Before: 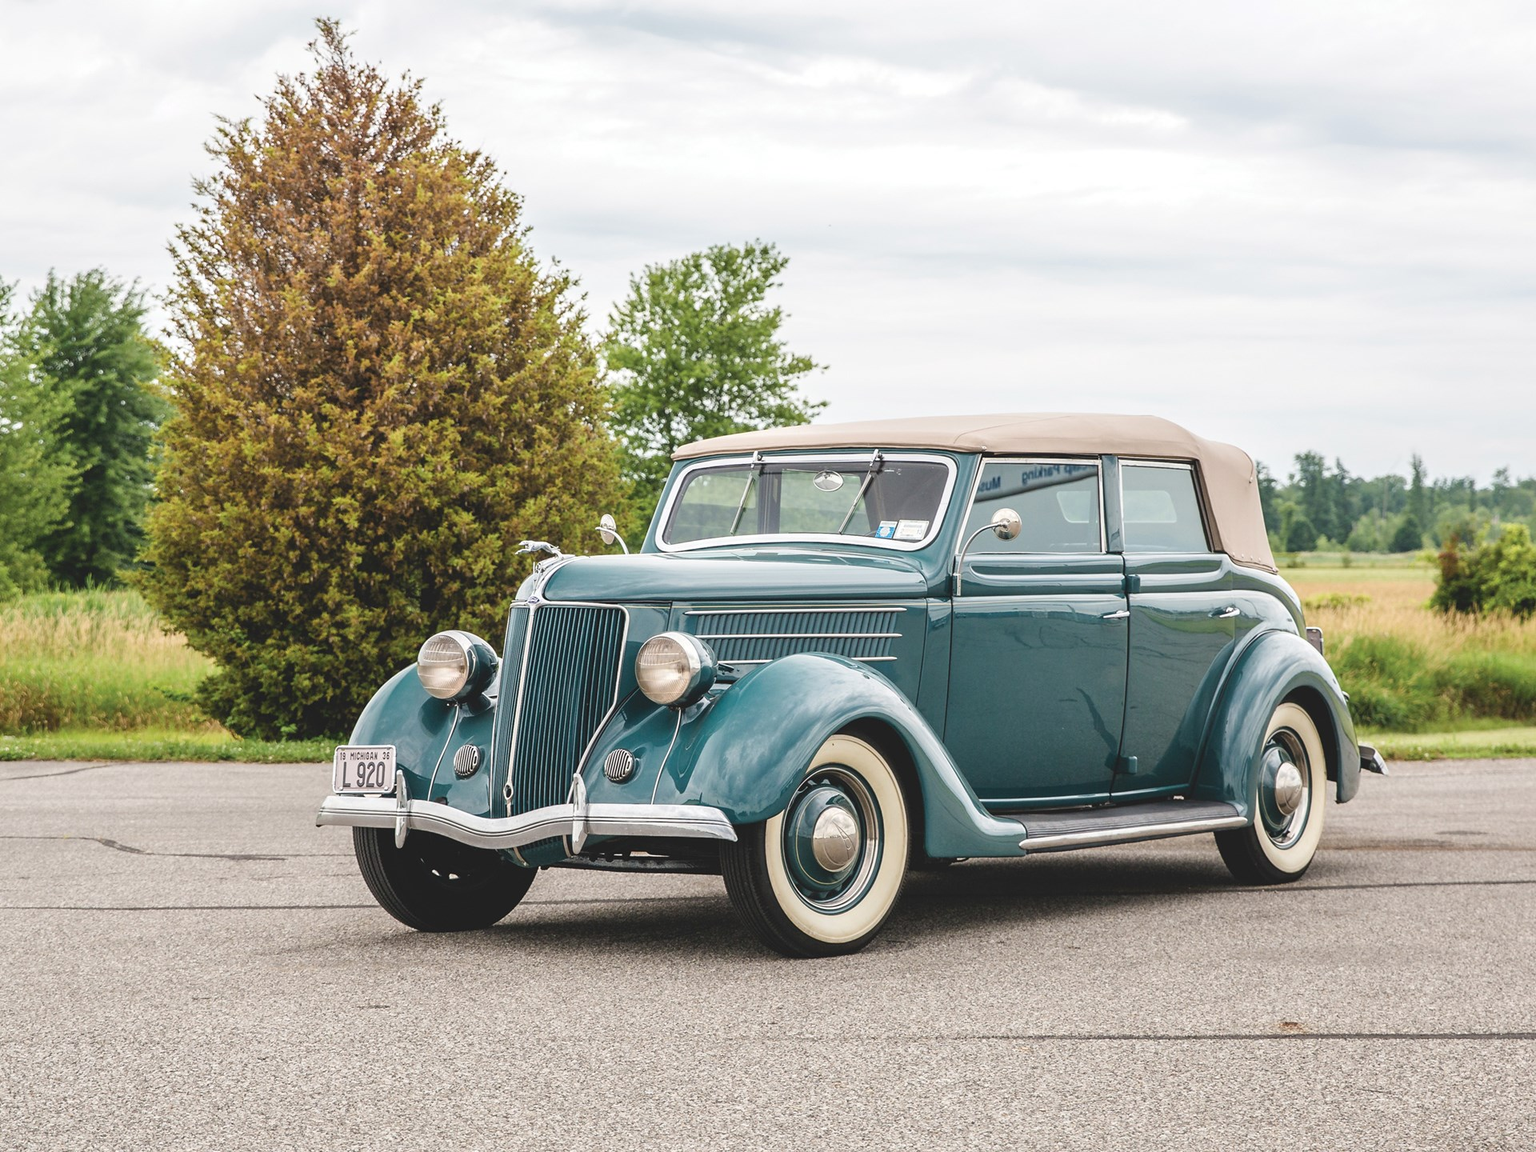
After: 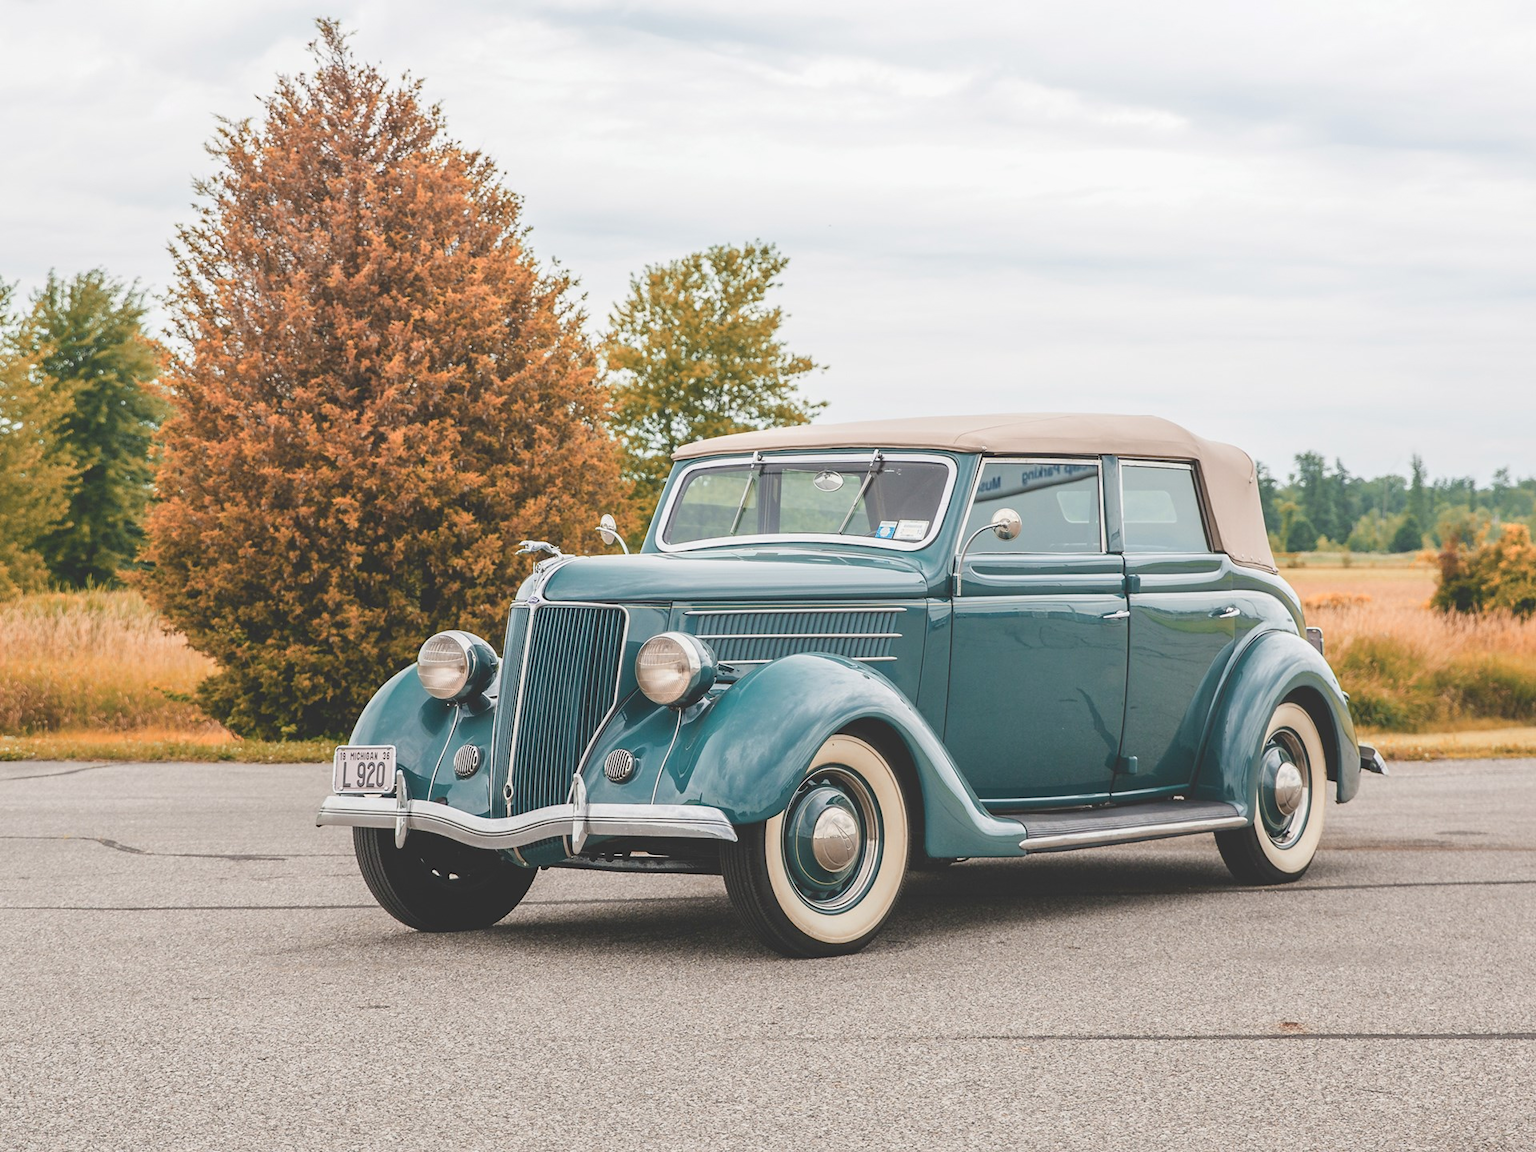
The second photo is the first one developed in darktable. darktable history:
local contrast: highlights 68%, shadows 66%, detail 83%, midtone range 0.327
color zones: curves: ch2 [(0, 0.5) (0.084, 0.497) (0.323, 0.335) (0.4, 0.497) (1, 0.5)]
